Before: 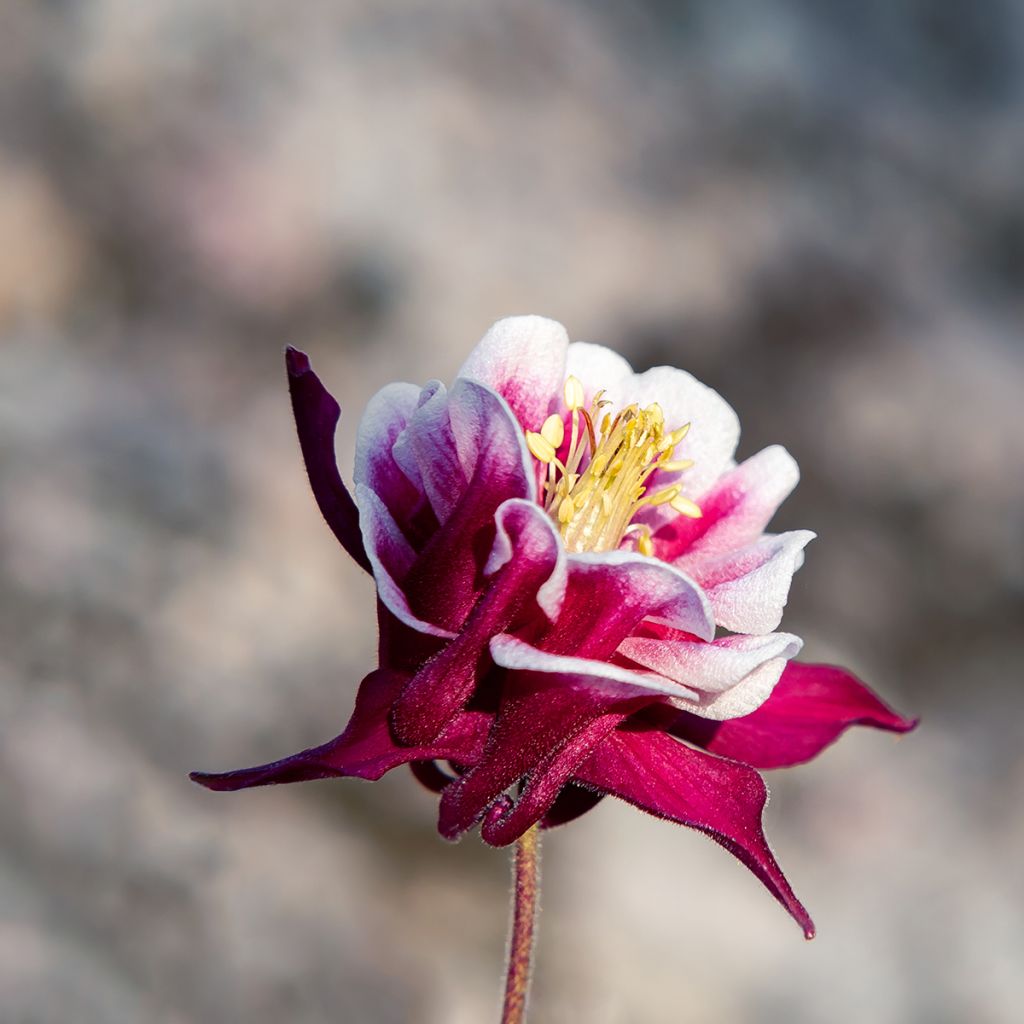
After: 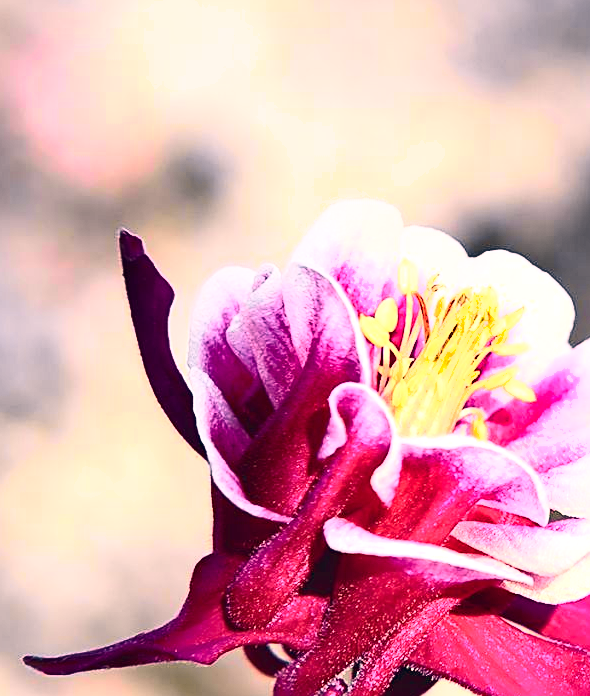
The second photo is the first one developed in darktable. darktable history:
color correction: highlights a* 13.88, highlights b* 6.13, shadows a* -4.94, shadows b* -15.72, saturation 0.829
crop: left 16.219%, top 11.397%, right 26.079%, bottom 20.541%
exposure: black level correction 0, exposure 1 EV, compensate highlight preservation false
sharpen: on, module defaults
tone equalizer: edges refinement/feathering 500, mask exposure compensation -1.57 EV, preserve details no
shadows and highlights: highlights color adjustment 32.49%, soften with gaussian
tone curve: curves: ch0 [(0, 0.017) (0.259, 0.344) (0.593, 0.778) (0.786, 0.931) (1, 0.999)]; ch1 [(0, 0) (0.405, 0.387) (0.442, 0.47) (0.492, 0.5) (0.511, 0.503) (0.548, 0.596) (0.7, 0.795) (1, 1)]; ch2 [(0, 0) (0.411, 0.433) (0.5, 0.504) (0.535, 0.581) (1, 1)], color space Lab, independent channels, preserve colors none
